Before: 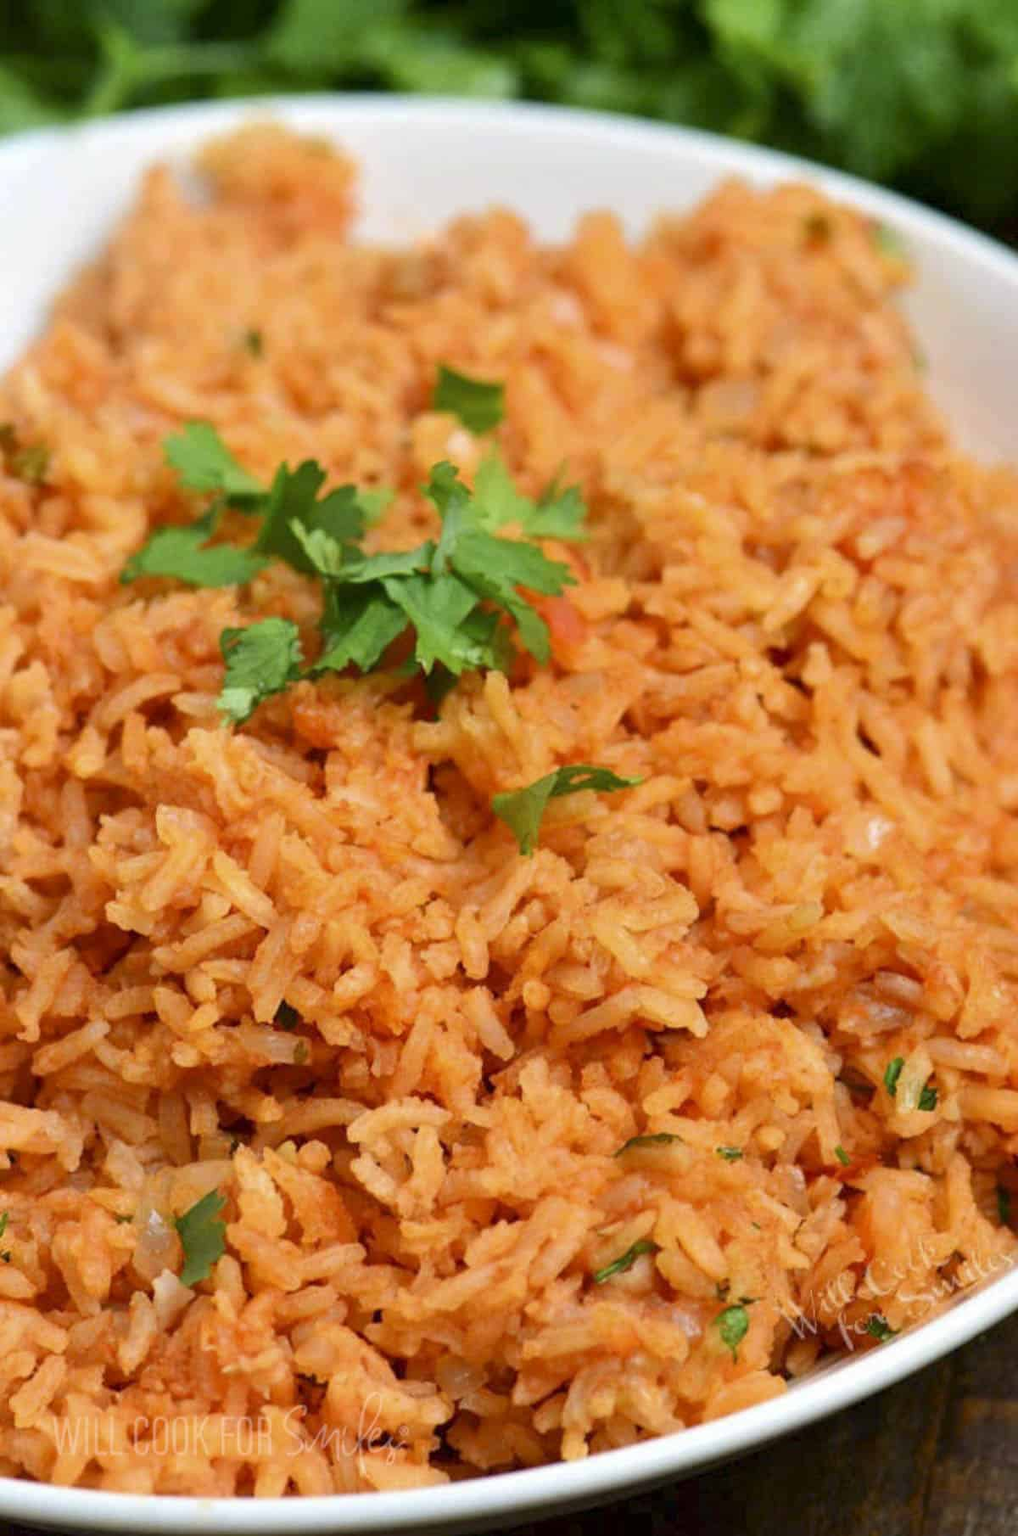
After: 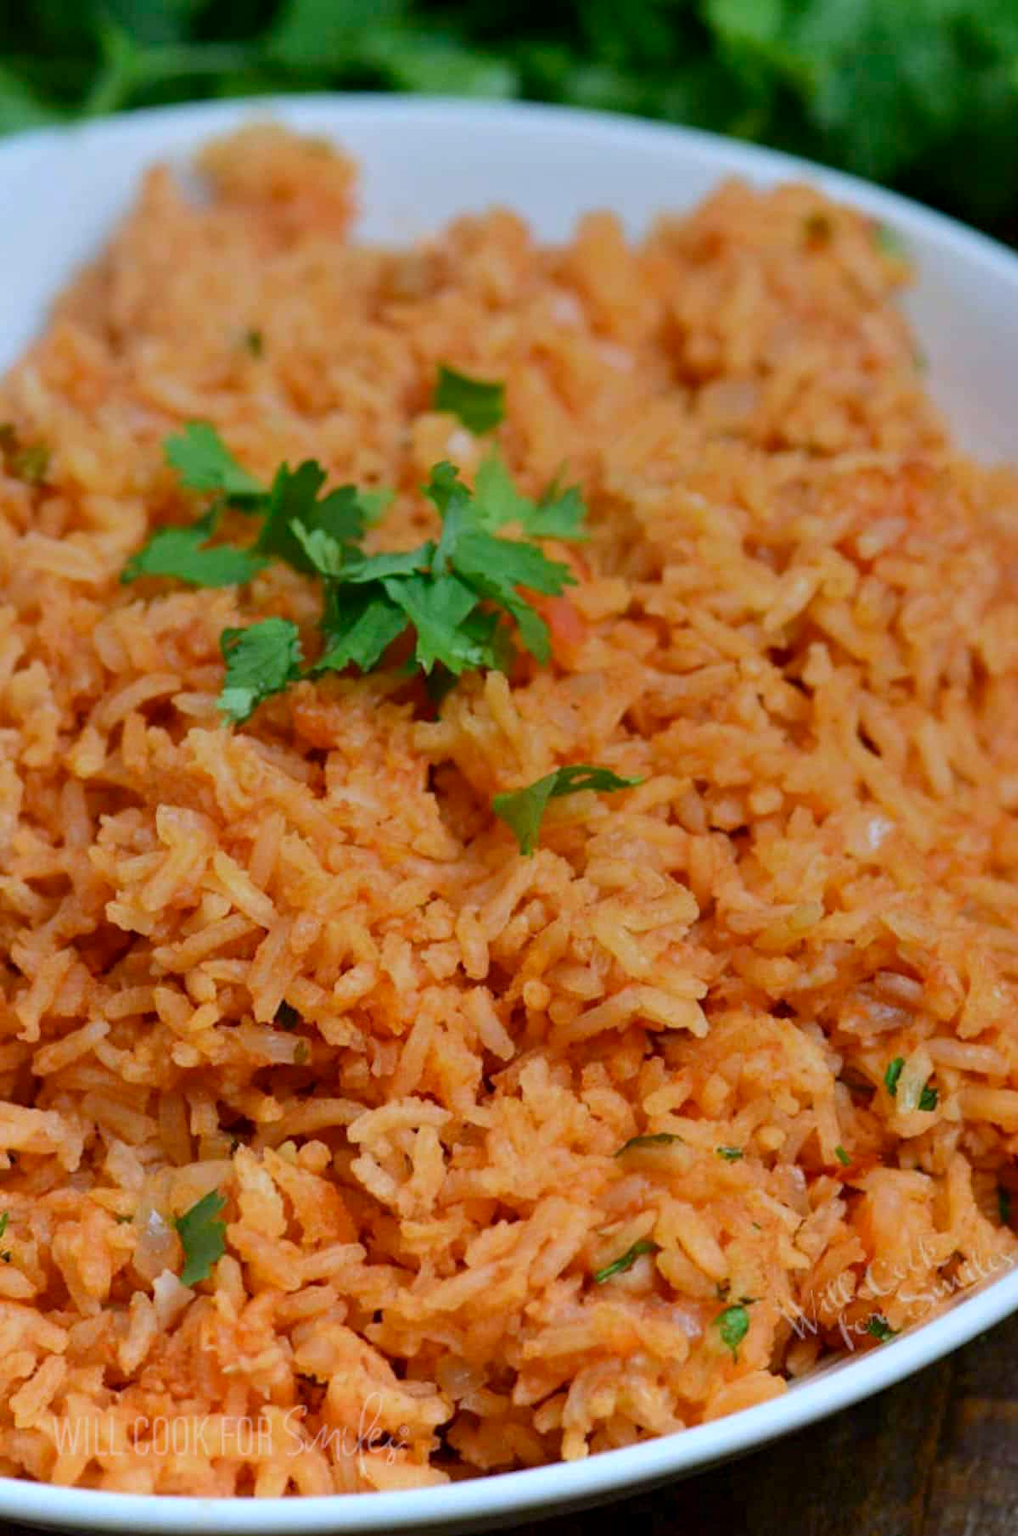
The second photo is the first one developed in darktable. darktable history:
graduated density: rotation 5.63°, offset 76.9
white balance: red 0.926, green 1.003, blue 1.133
